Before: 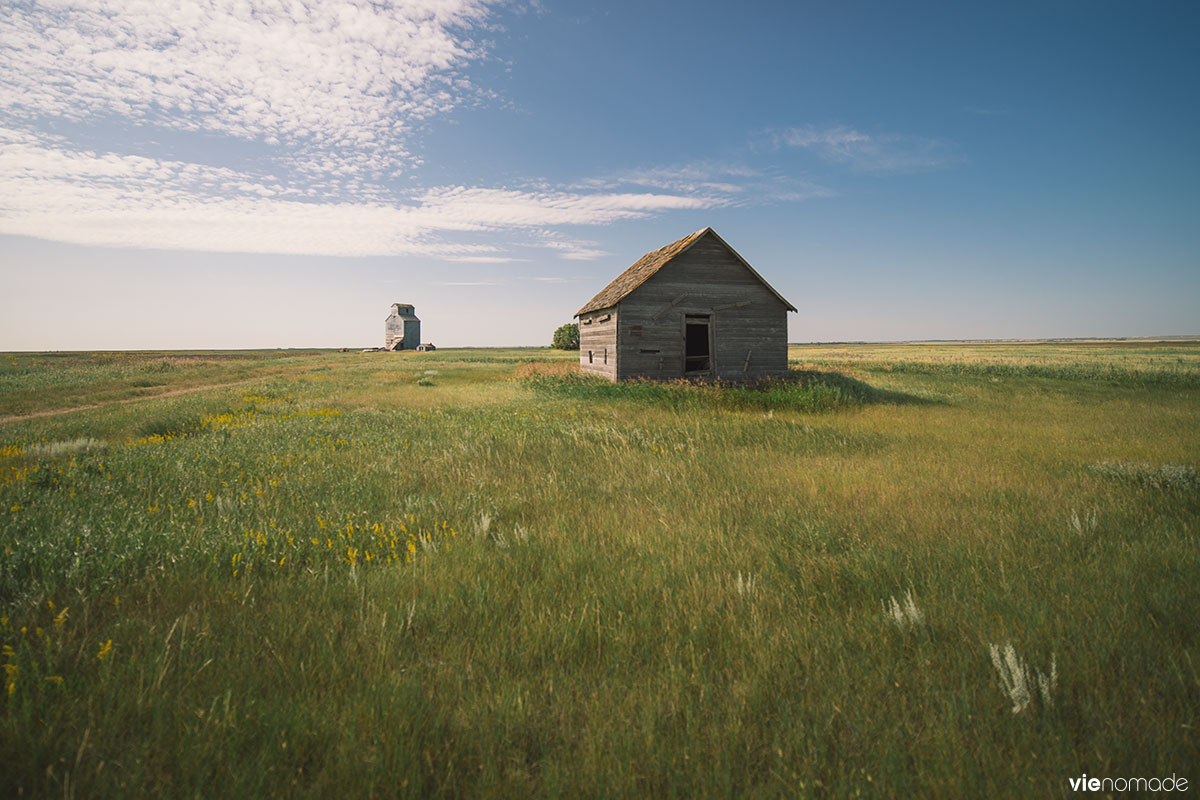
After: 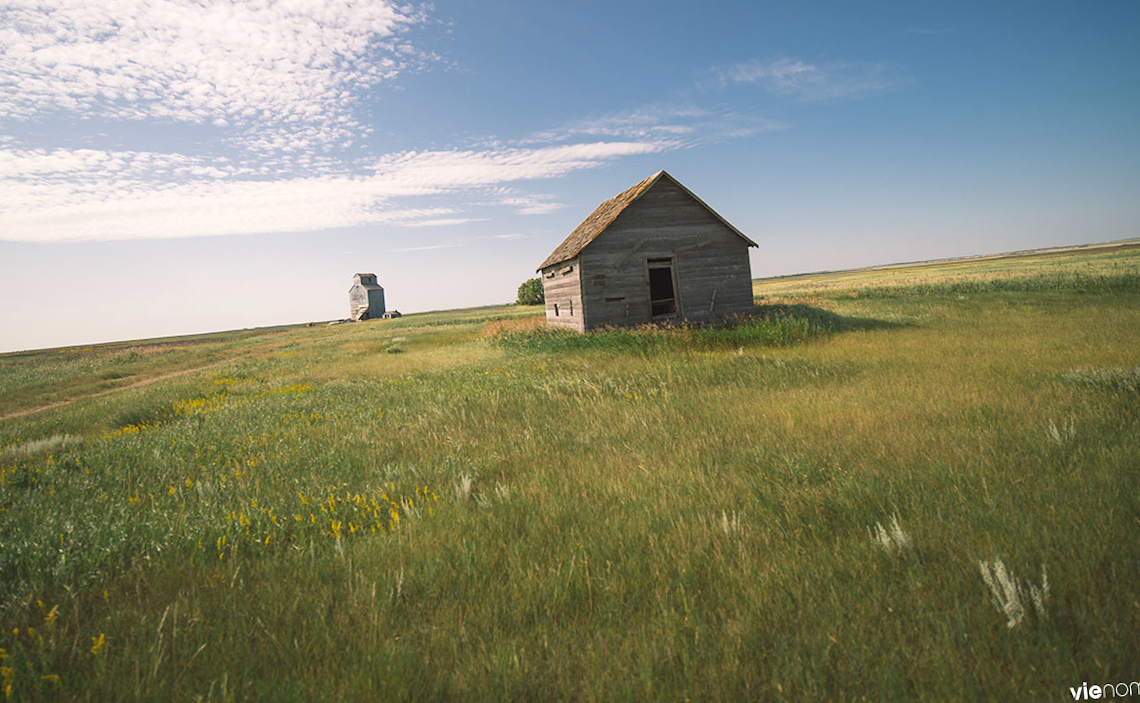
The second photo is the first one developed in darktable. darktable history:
rotate and perspective: rotation -5°, crop left 0.05, crop right 0.952, crop top 0.11, crop bottom 0.89
exposure: exposure 0.217 EV, compensate highlight preservation false
color calibration: x 0.342, y 0.356, temperature 5122 K
white balance: red 0.988, blue 1.017
